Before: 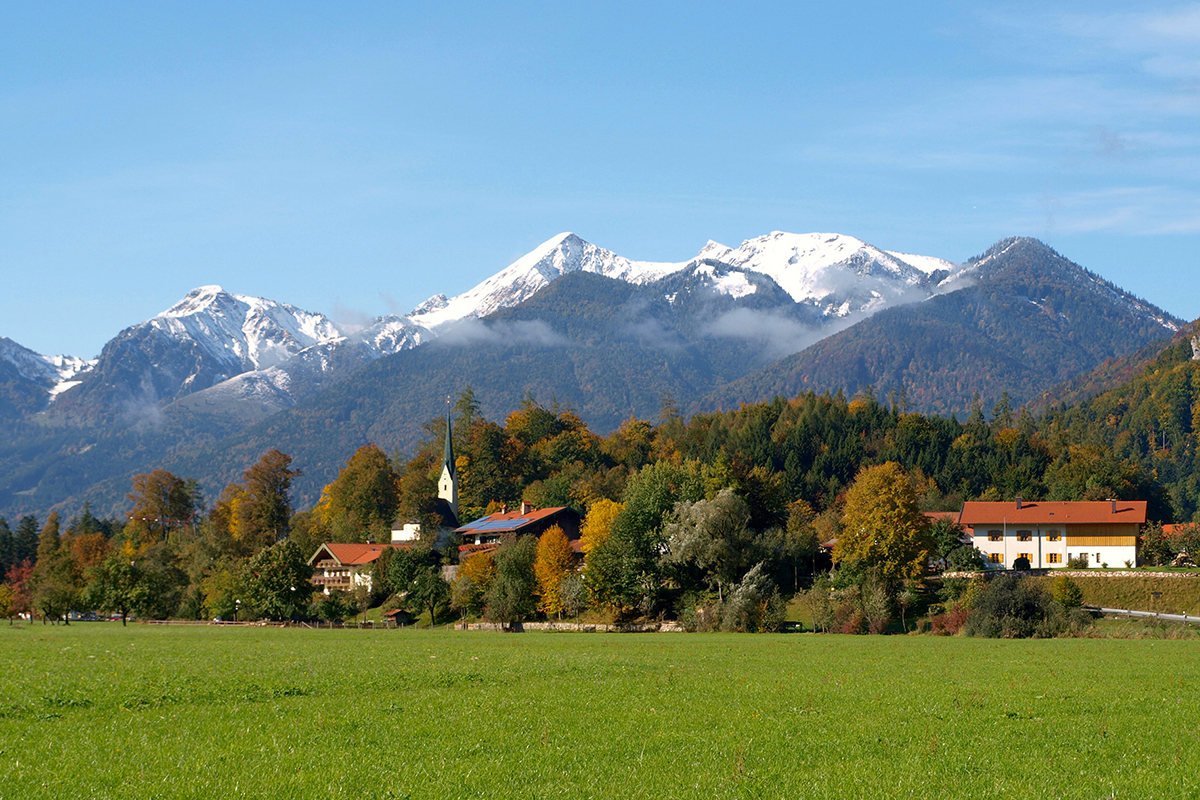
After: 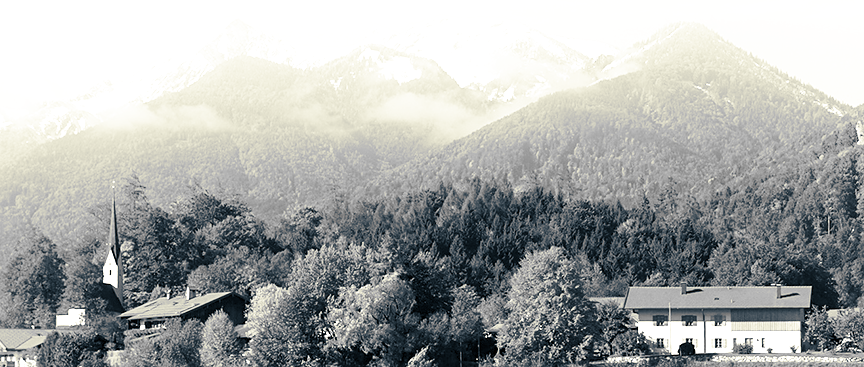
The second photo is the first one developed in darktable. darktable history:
crop and rotate: left 27.938%, top 27.046%, bottom 27.046%
contrast brightness saturation: contrast 0.2, brightness 0.2, saturation 0.8
shadows and highlights: shadows -54.3, highlights 86.09, soften with gaussian
sharpen: amount 0.2
split-toning: shadows › hue 216°, shadows › saturation 1, highlights › hue 57.6°, balance -33.4
color zones: curves: ch1 [(0, -0.014) (0.143, -0.013) (0.286, -0.013) (0.429, -0.016) (0.571, -0.019) (0.714, -0.015) (0.857, 0.002) (1, -0.014)]
exposure: black level correction 0, exposure 0.7 EV, compensate exposure bias true, compensate highlight preservation false
monochrome: on, module defaults
